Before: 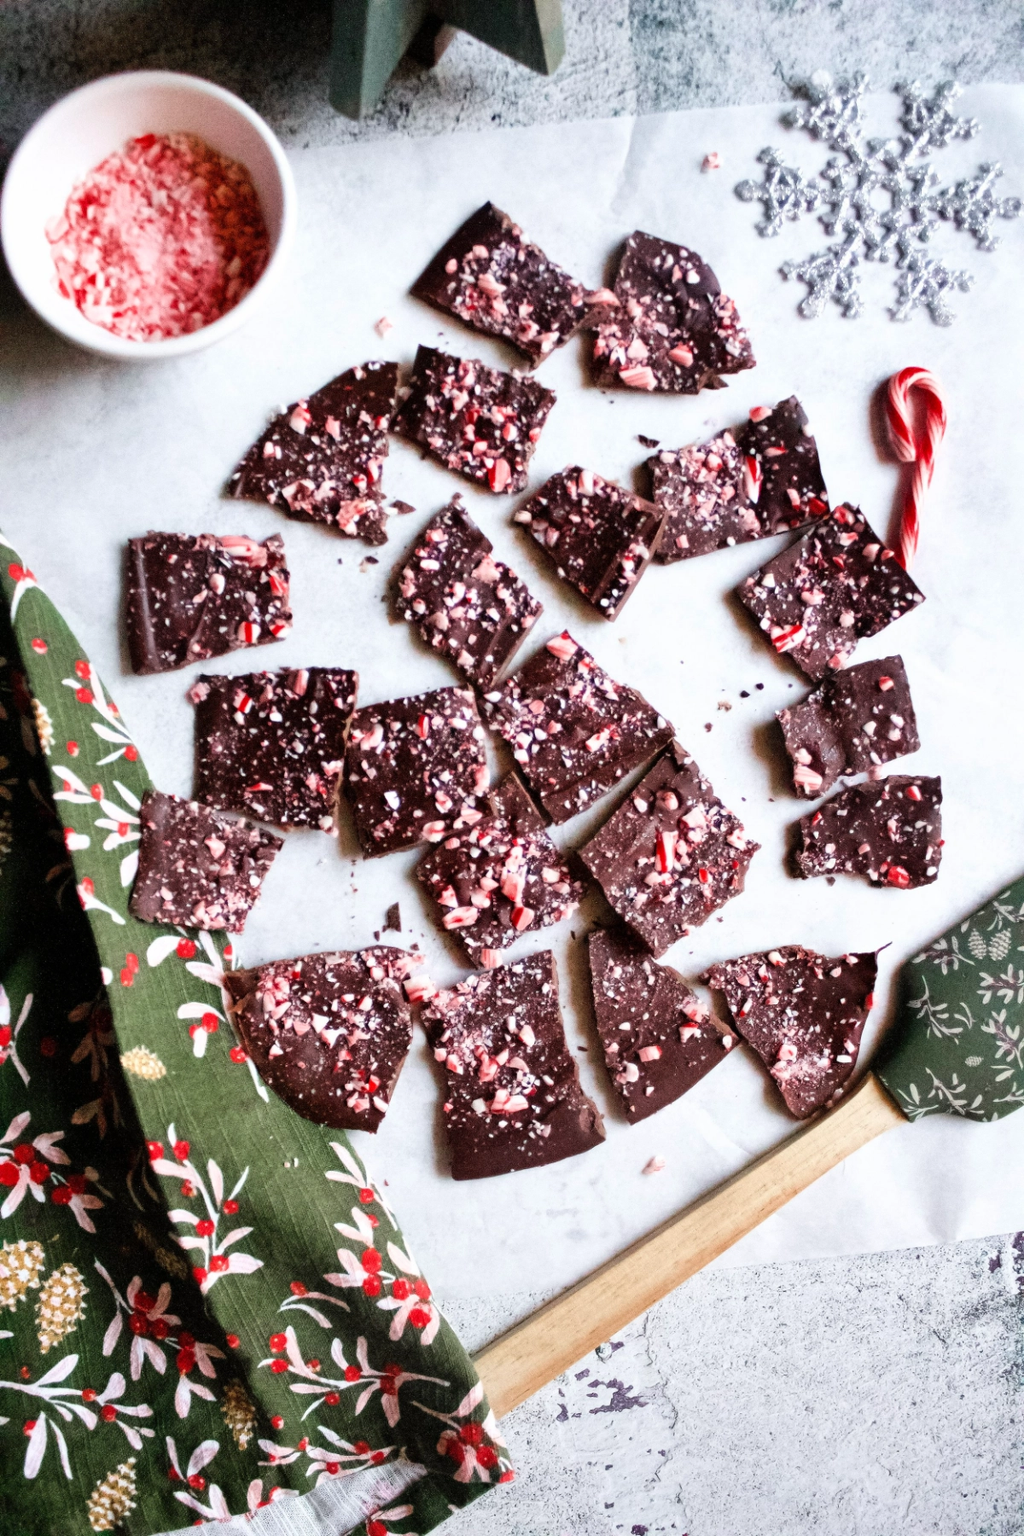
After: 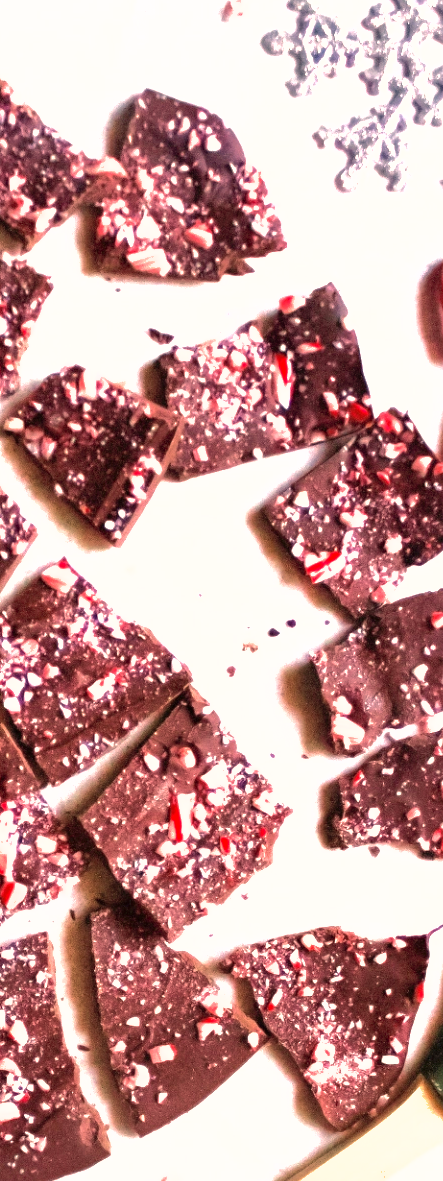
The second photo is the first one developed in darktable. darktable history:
shadows and highlights: on, module defaults
crop and rotate: left 49.936%, top 10.094%, right 13.136%, bottom 24.256%
white balance: red 1.127, blue 0.943
velvia: on, module defaults
exposure: black level correction 0, exposure 0.7 EV, compensate exposure bias true, compensate highlight preservation false
